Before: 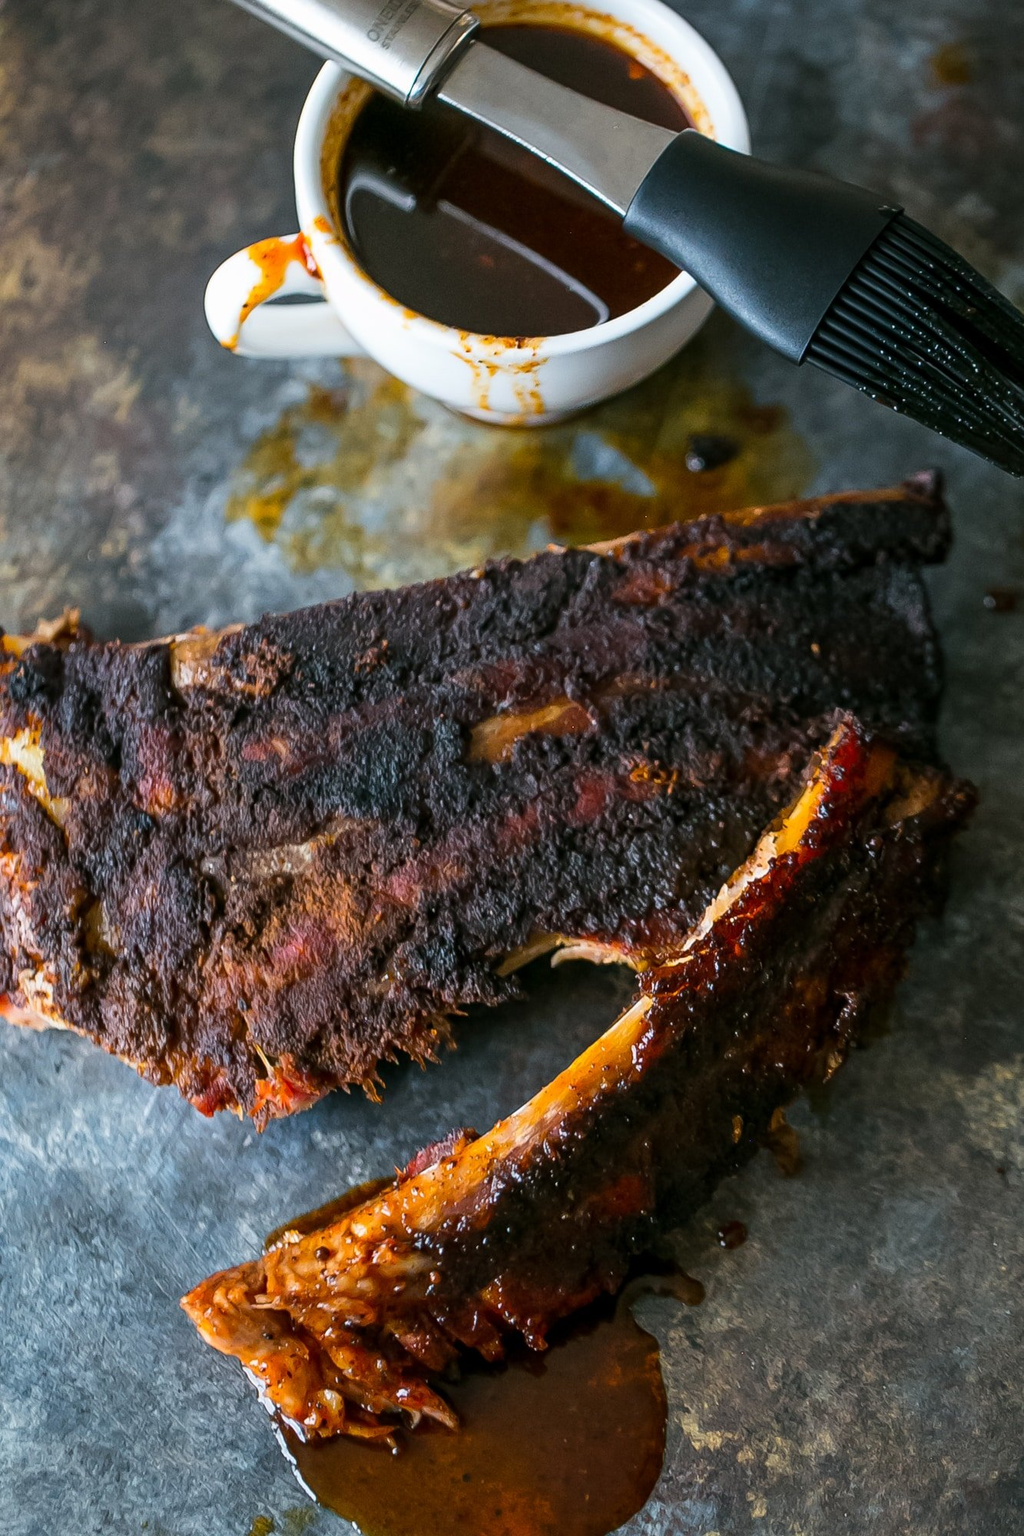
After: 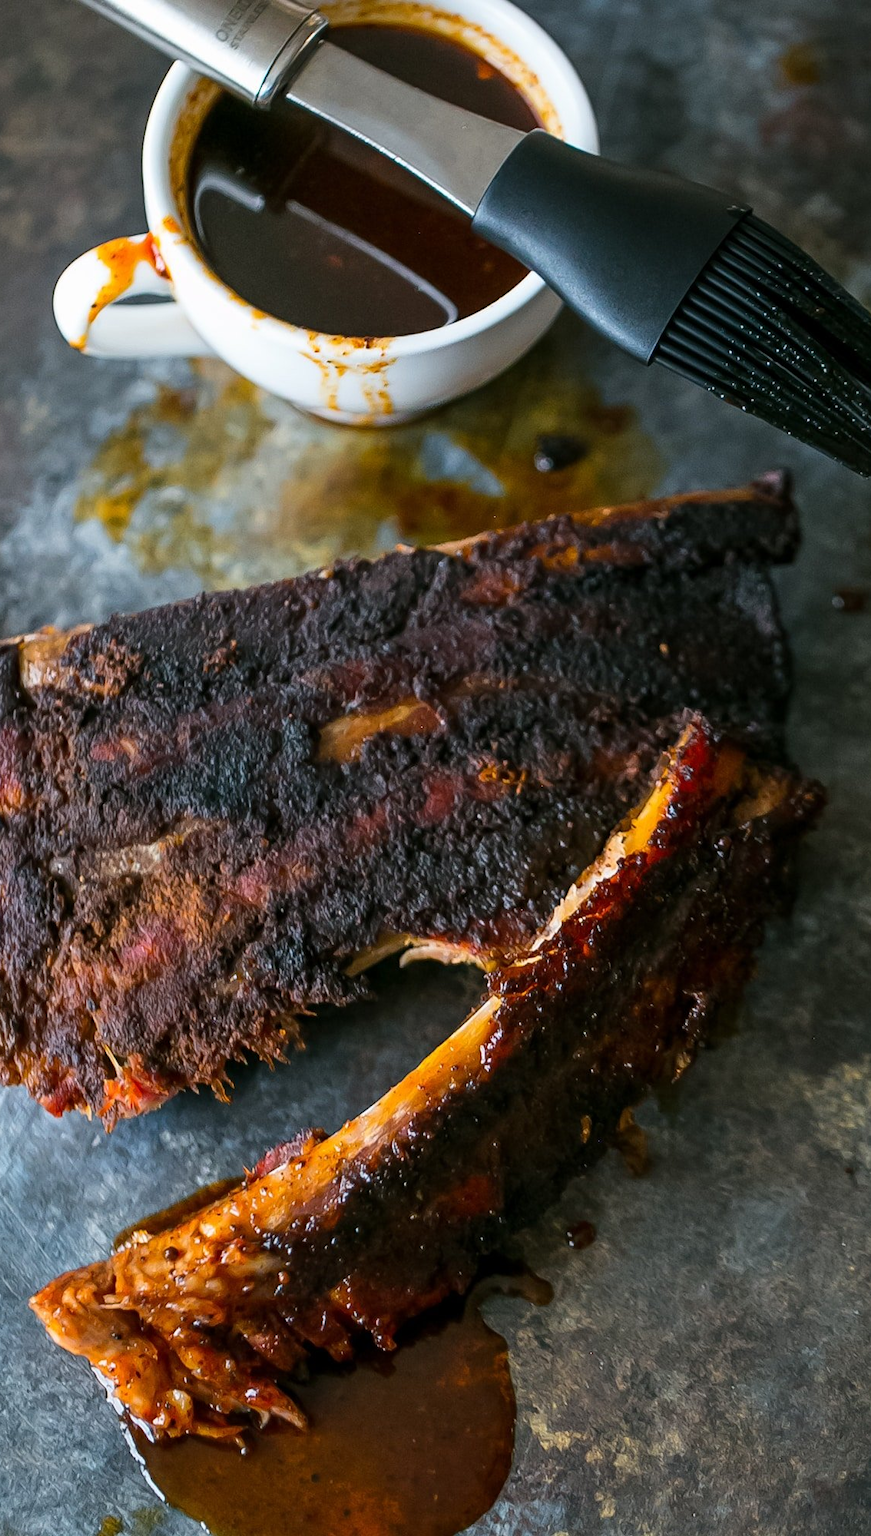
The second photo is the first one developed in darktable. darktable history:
crop and rotate: left 14.786%
